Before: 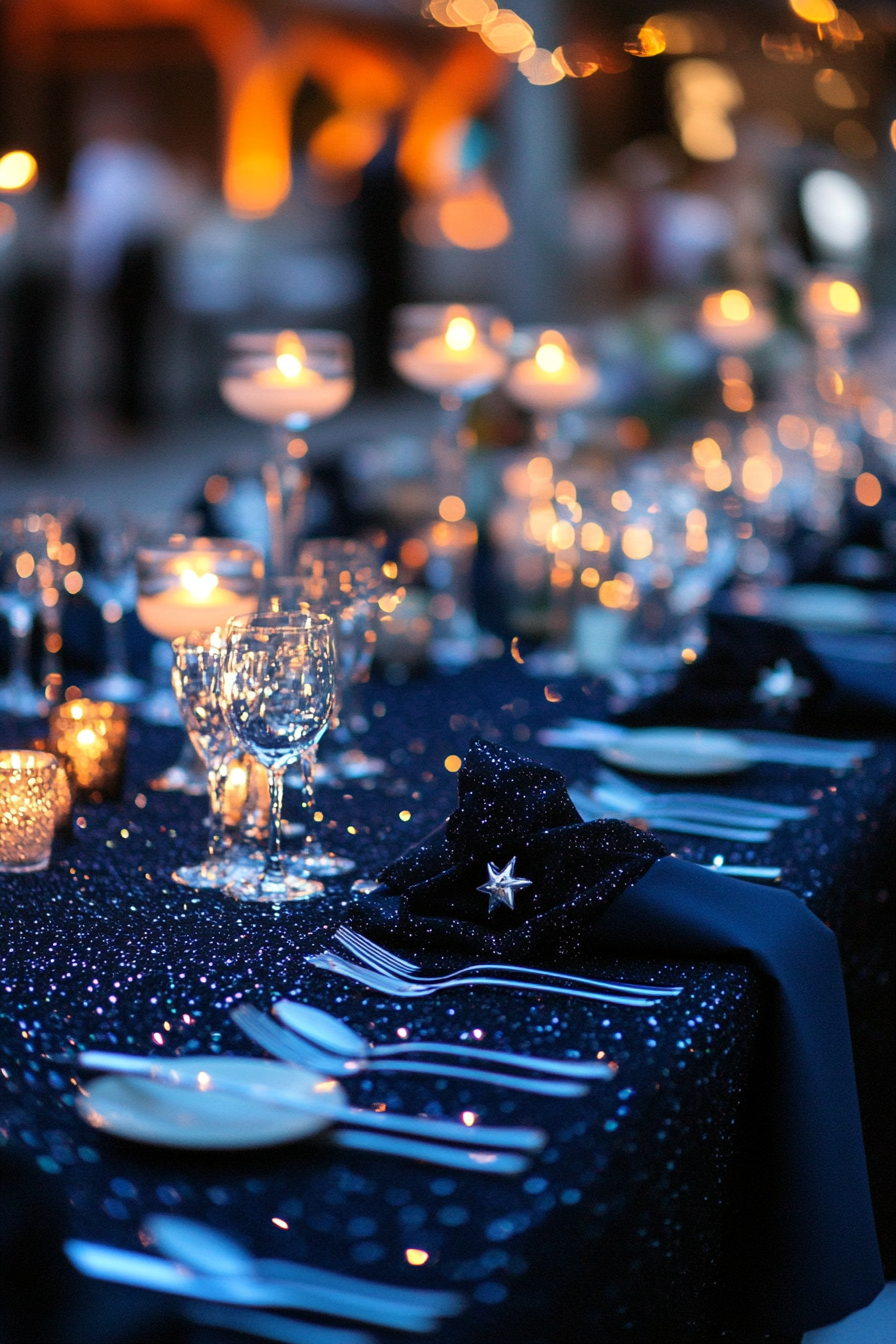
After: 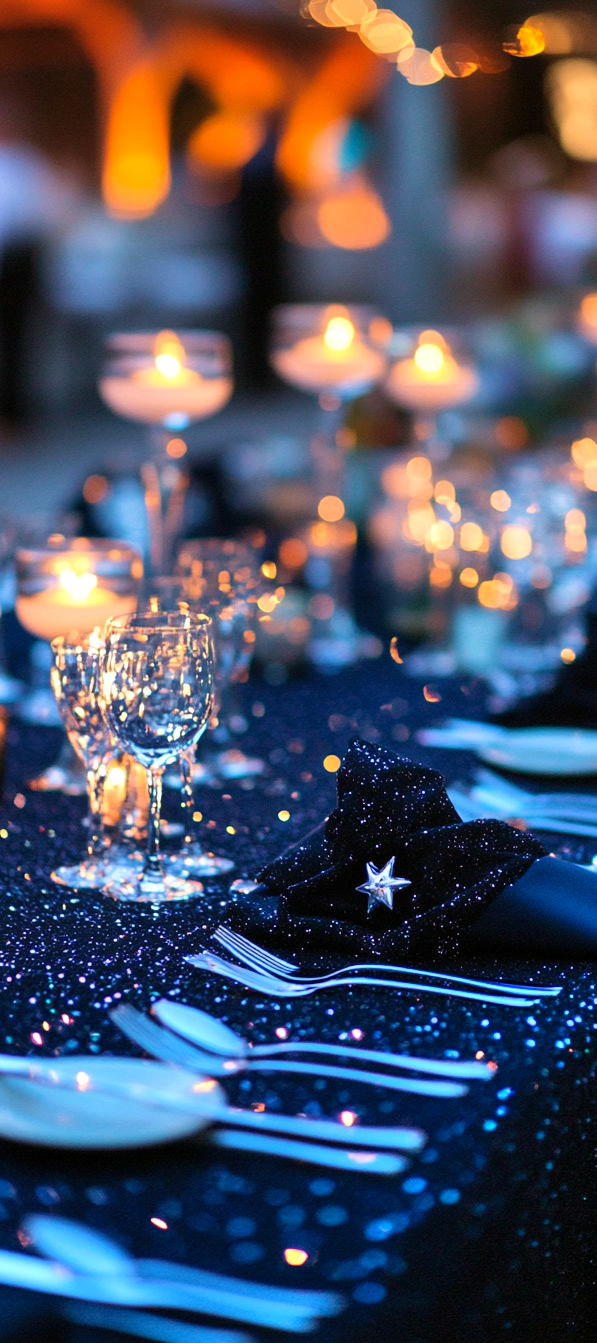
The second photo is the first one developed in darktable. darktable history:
color balance rgb: highlights gain › luminance 9.633%, linear chroma grading › global chroma 0.363%, perceptual saturation grading › global saturation 0.445%, global vibrance 16.397%, saturation formula JzAzBz (2021)
crop and rotate: left 13.607%, right 19.653%
velvia: on, module defaults
shadows and highlights: soften with gaussian
